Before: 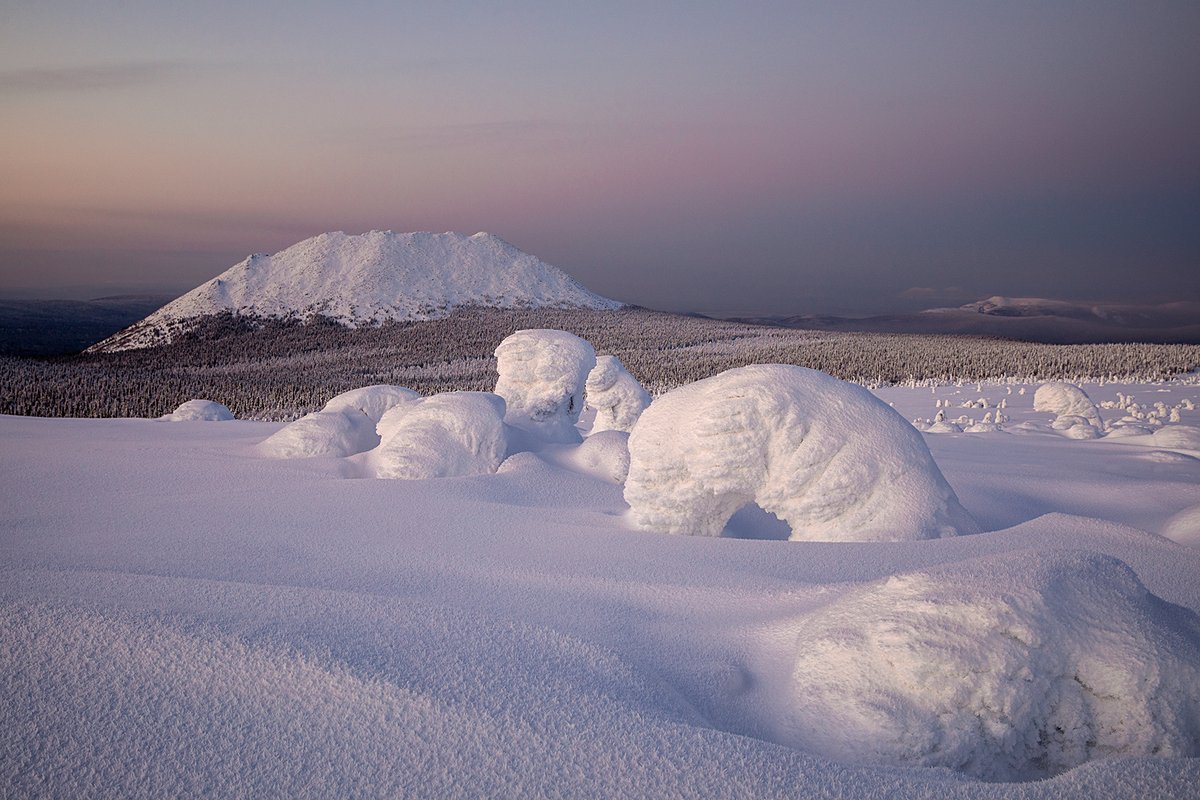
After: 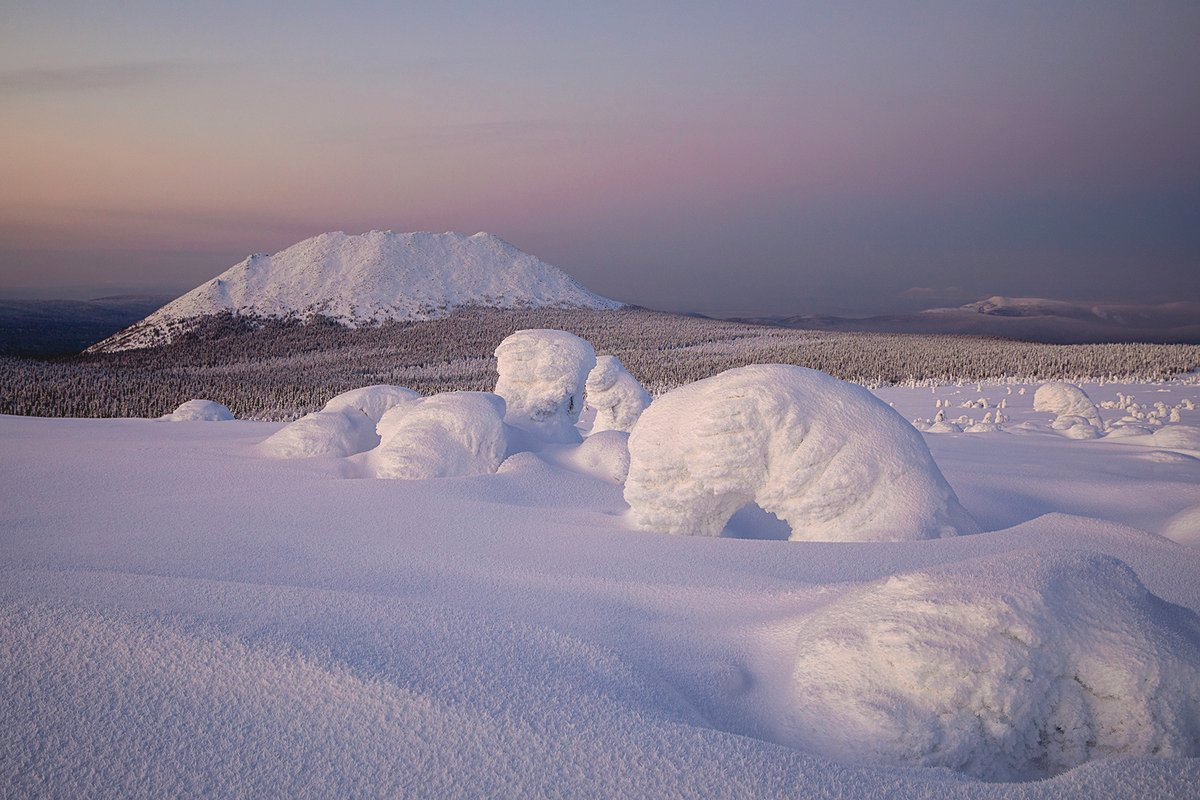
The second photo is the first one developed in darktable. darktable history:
tone equalizer: on, module defaults
contrast brightness saturation: contrast -0.104, brightness 0.041, saturation 0.077
